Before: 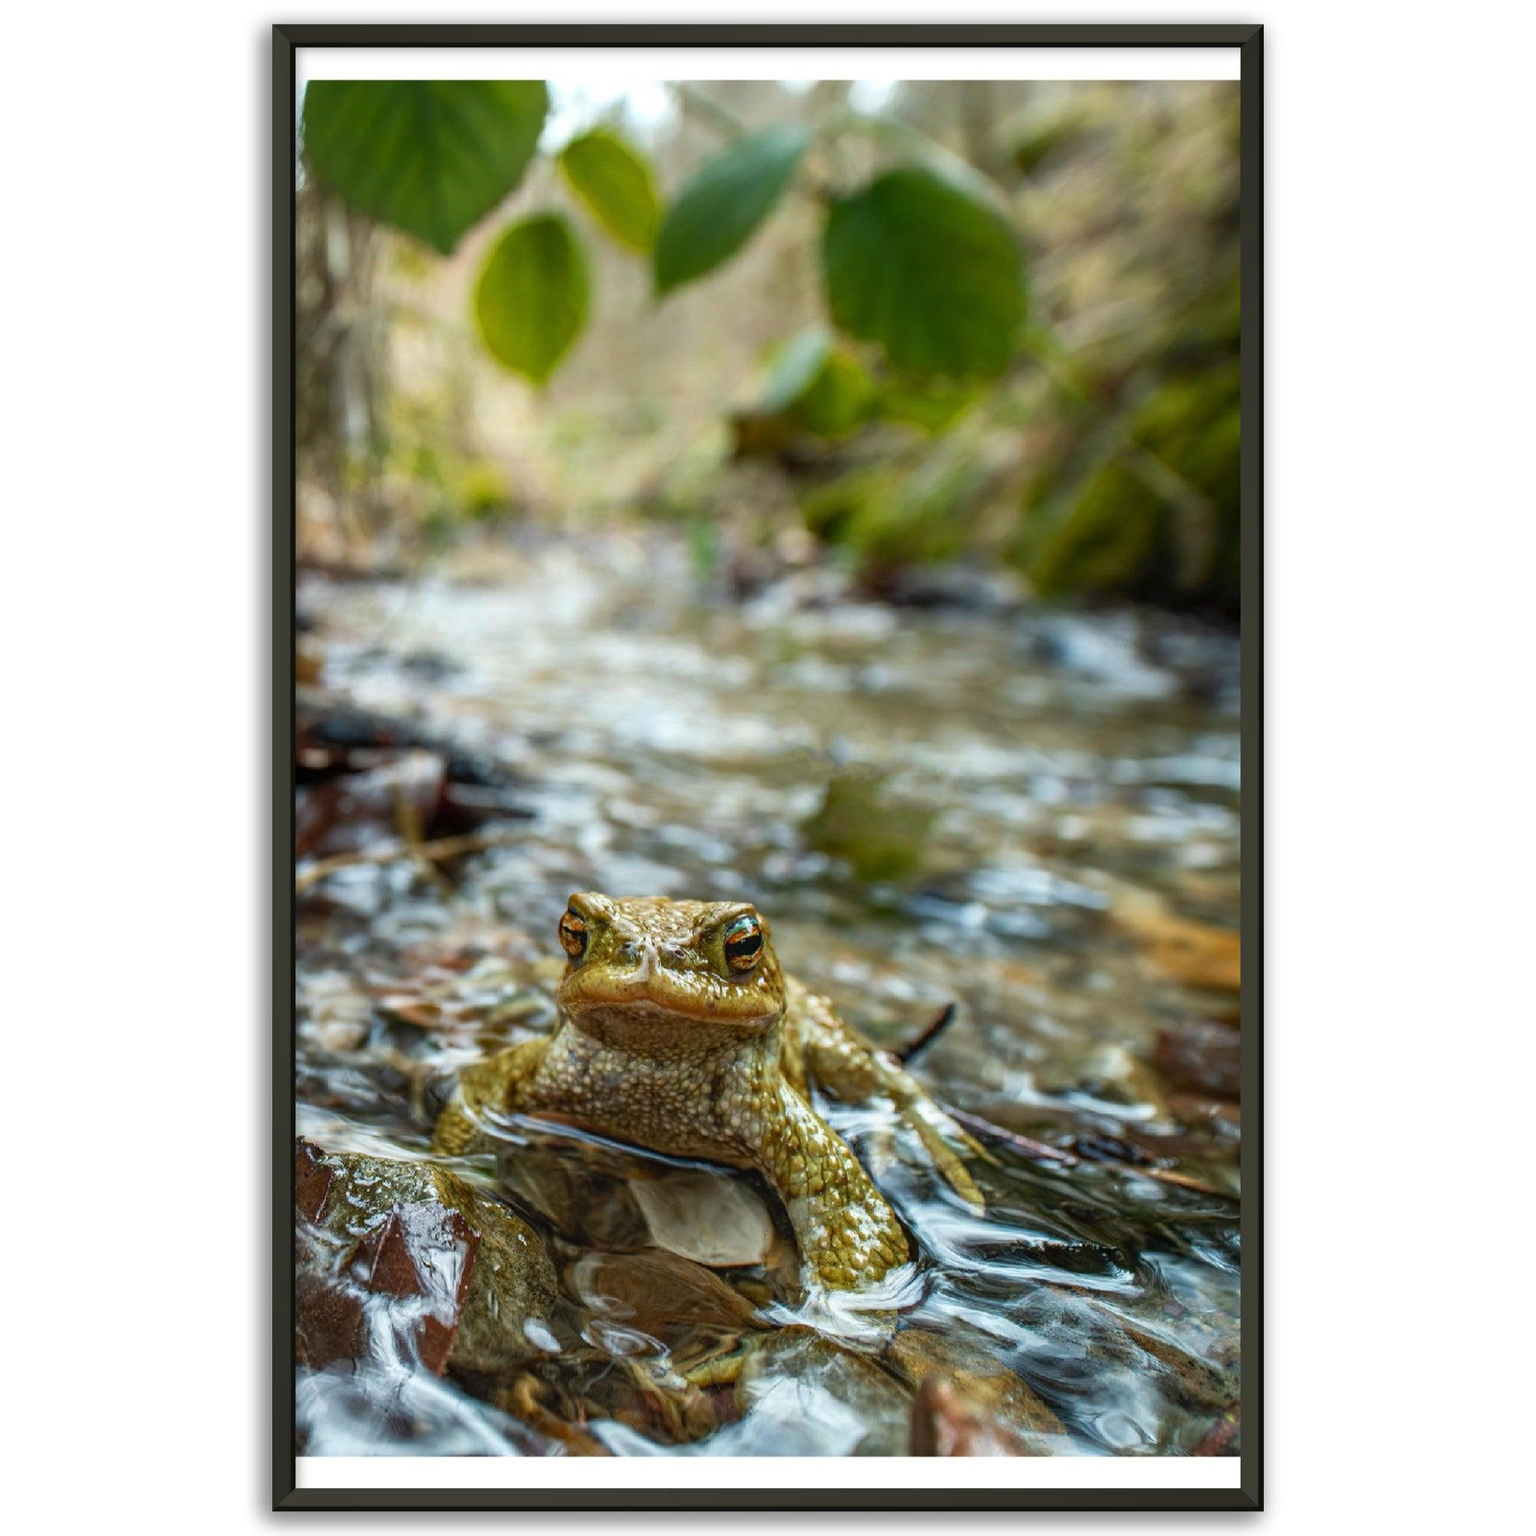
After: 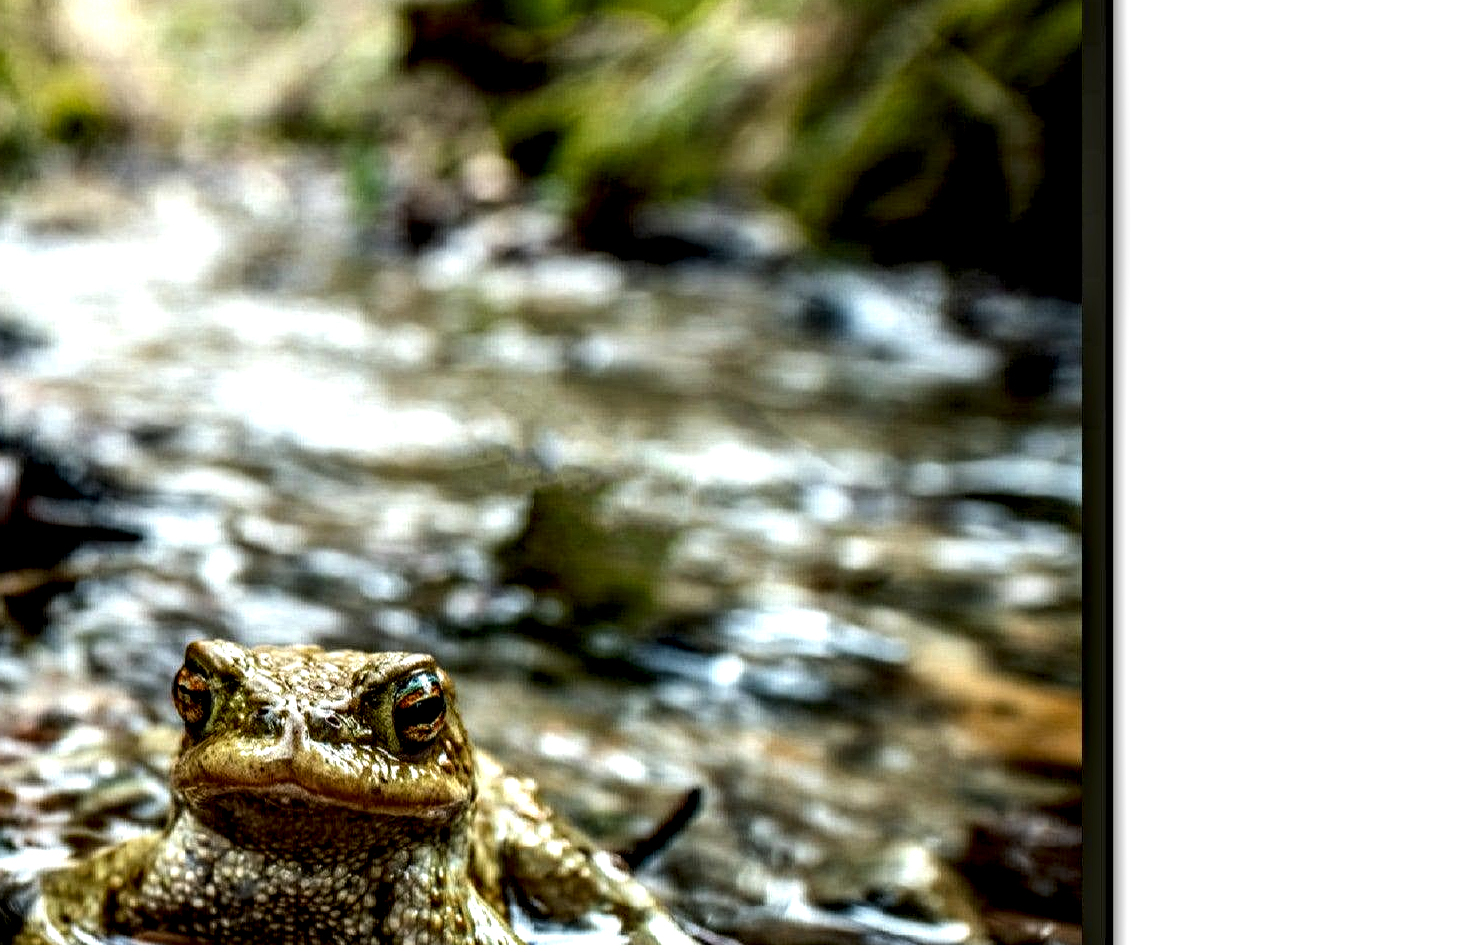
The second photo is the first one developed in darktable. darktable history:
crop and rotate: left 27.972%, top 26.903%, bottom 26.915%
local contrast: shadows 171%, detail 227%
exposure: compensate exposure bias true, compensate highlight preservation false
